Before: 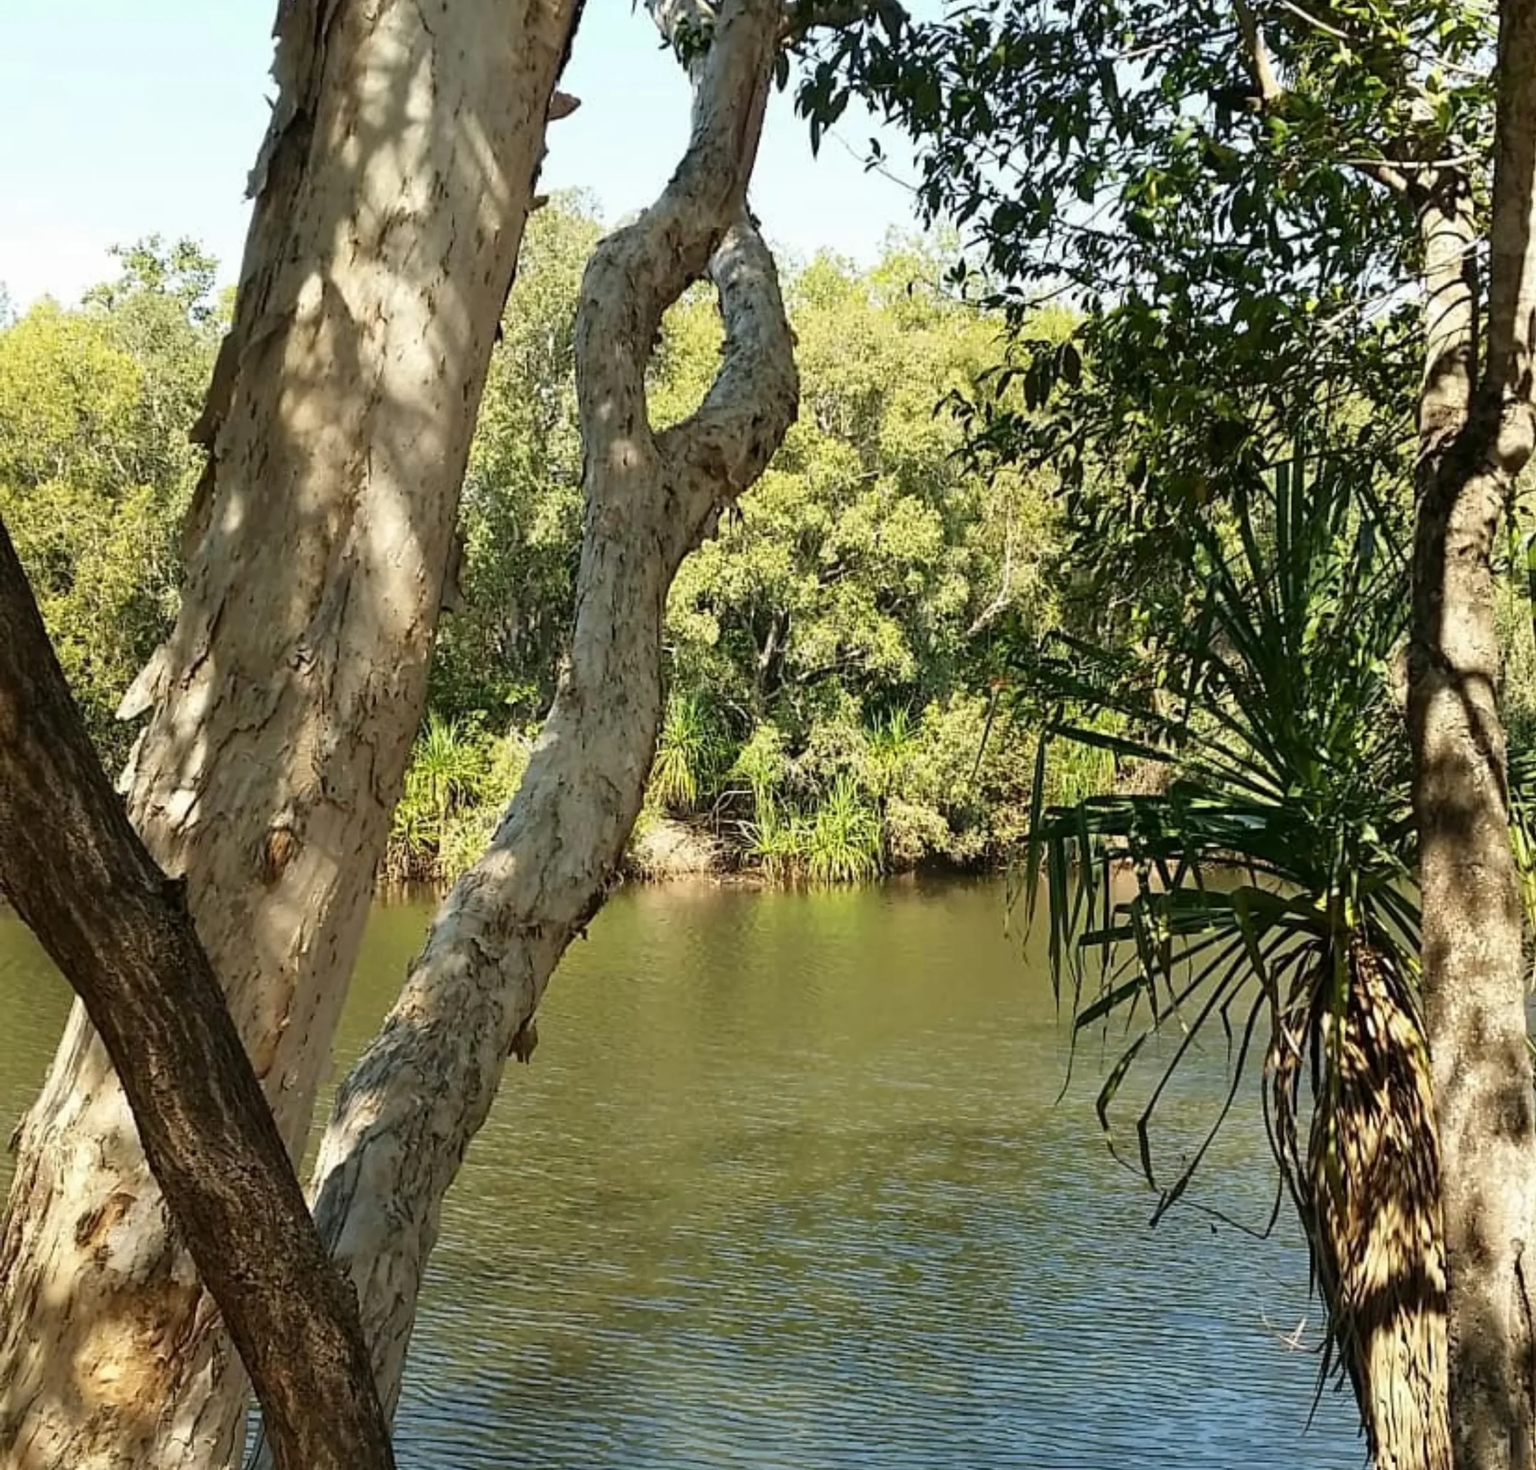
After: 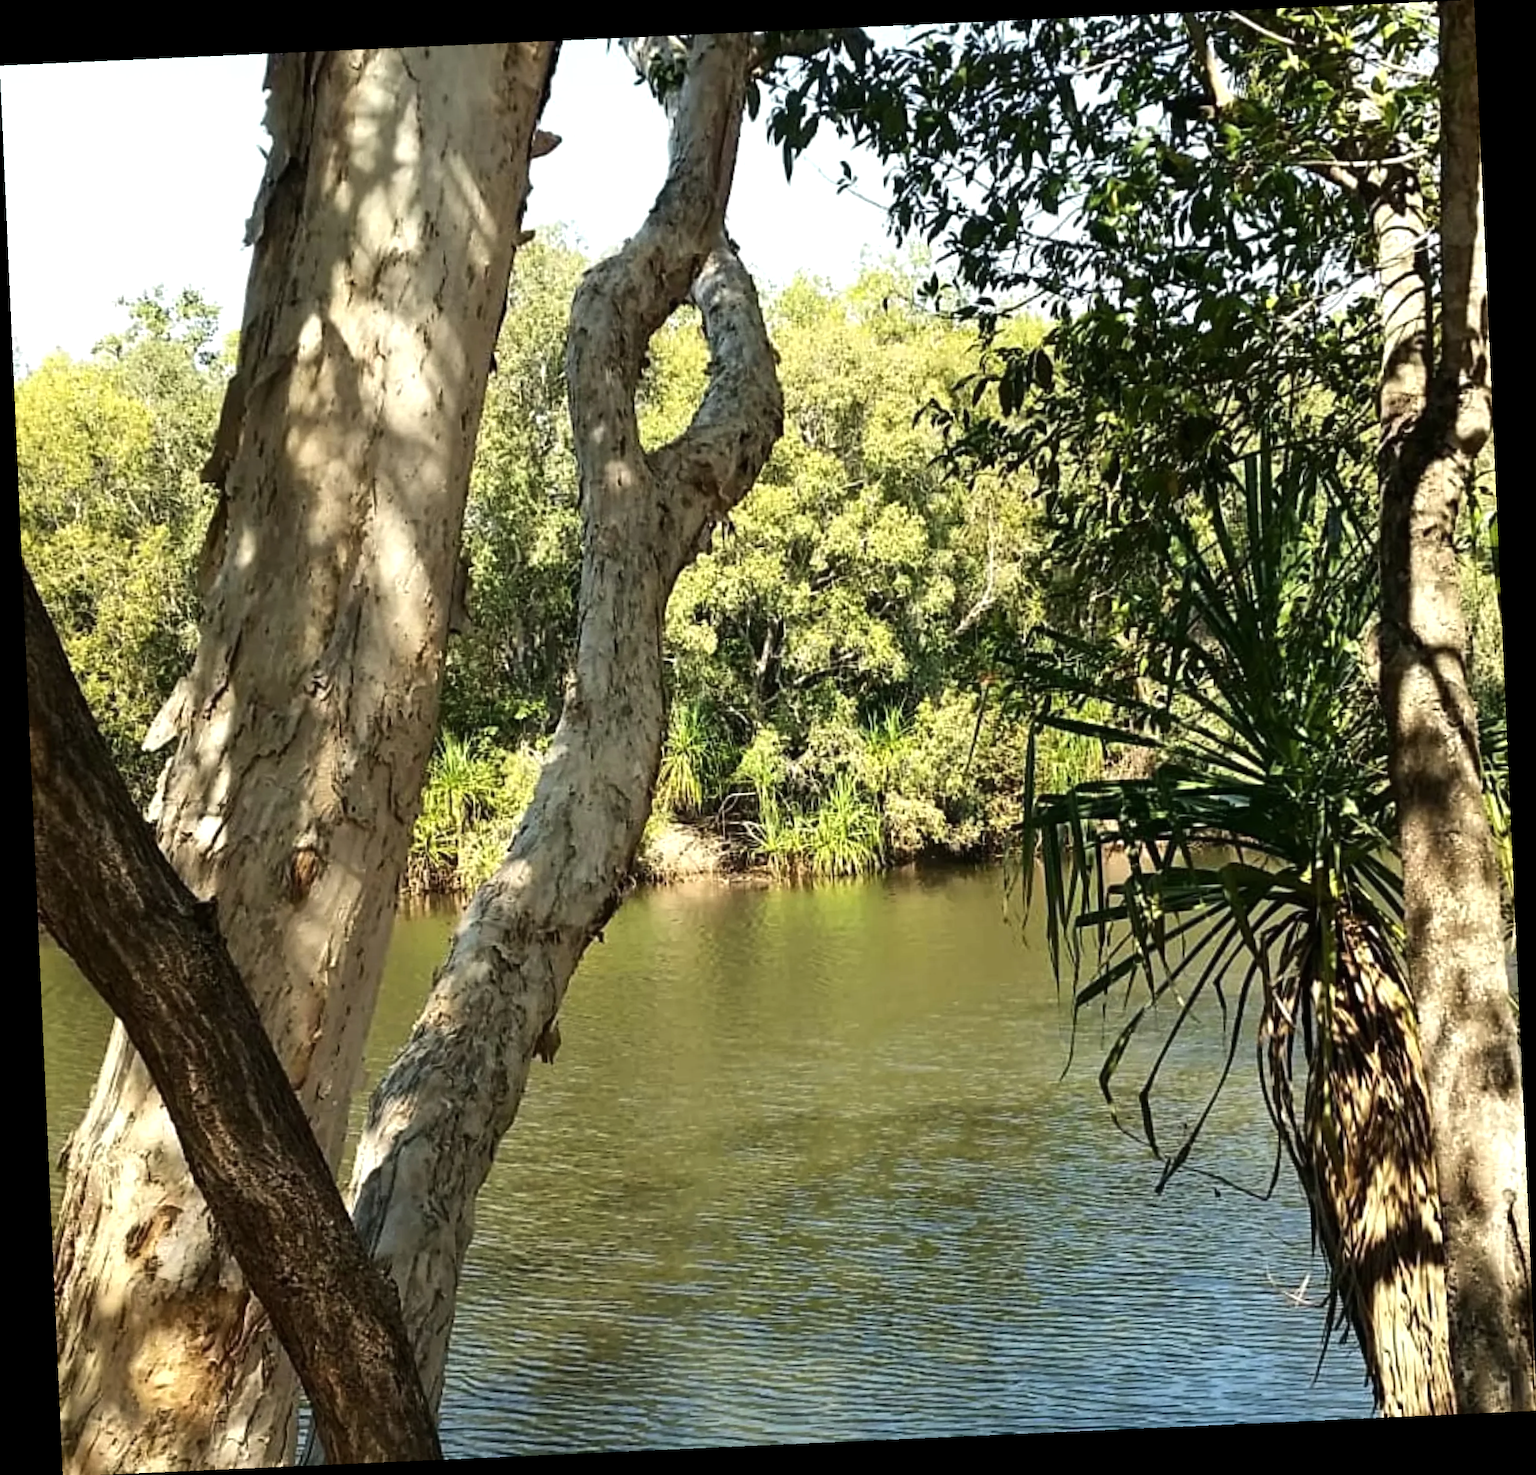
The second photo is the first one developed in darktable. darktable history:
rotate and perspective: rotation -2.56°, automatic cropping off
tone equalizer: -8 EV -0.417 EV, -7 EV -0.389 EV, -6 EV -0.333 EV, -5 EV -0.222 EV, -3 EV 0.222 EV, -2 EV 0.333 EV, -1 EV 0.389 EV, +0 EV 0.417 EV, edges refinement/feathering 500, mask exposure compensation -1.57 EV, preserve details no
